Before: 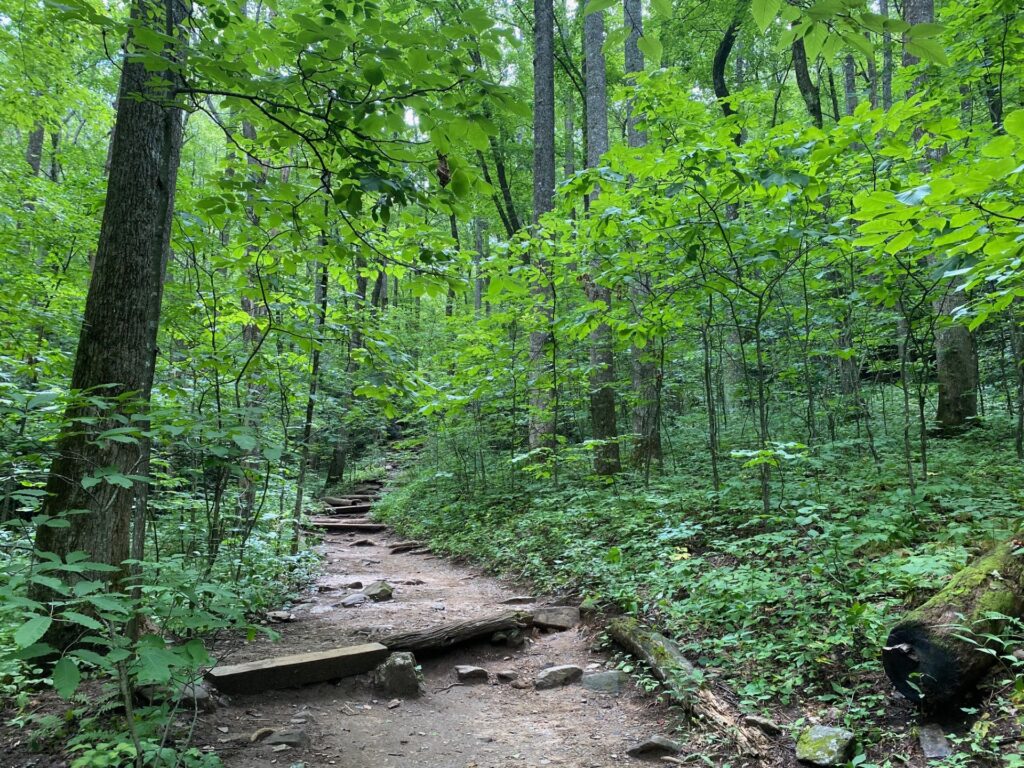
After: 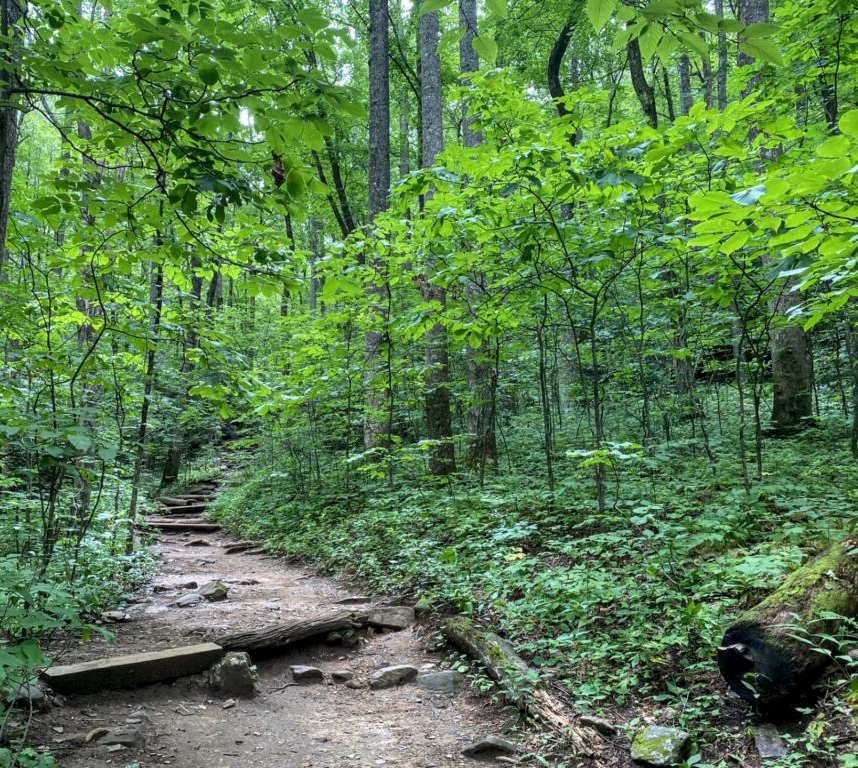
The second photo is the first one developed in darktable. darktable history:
local contrast: on, module defaults
crop: left 16.145%
bloom: size 9%, threshold 100%, strength 7%
